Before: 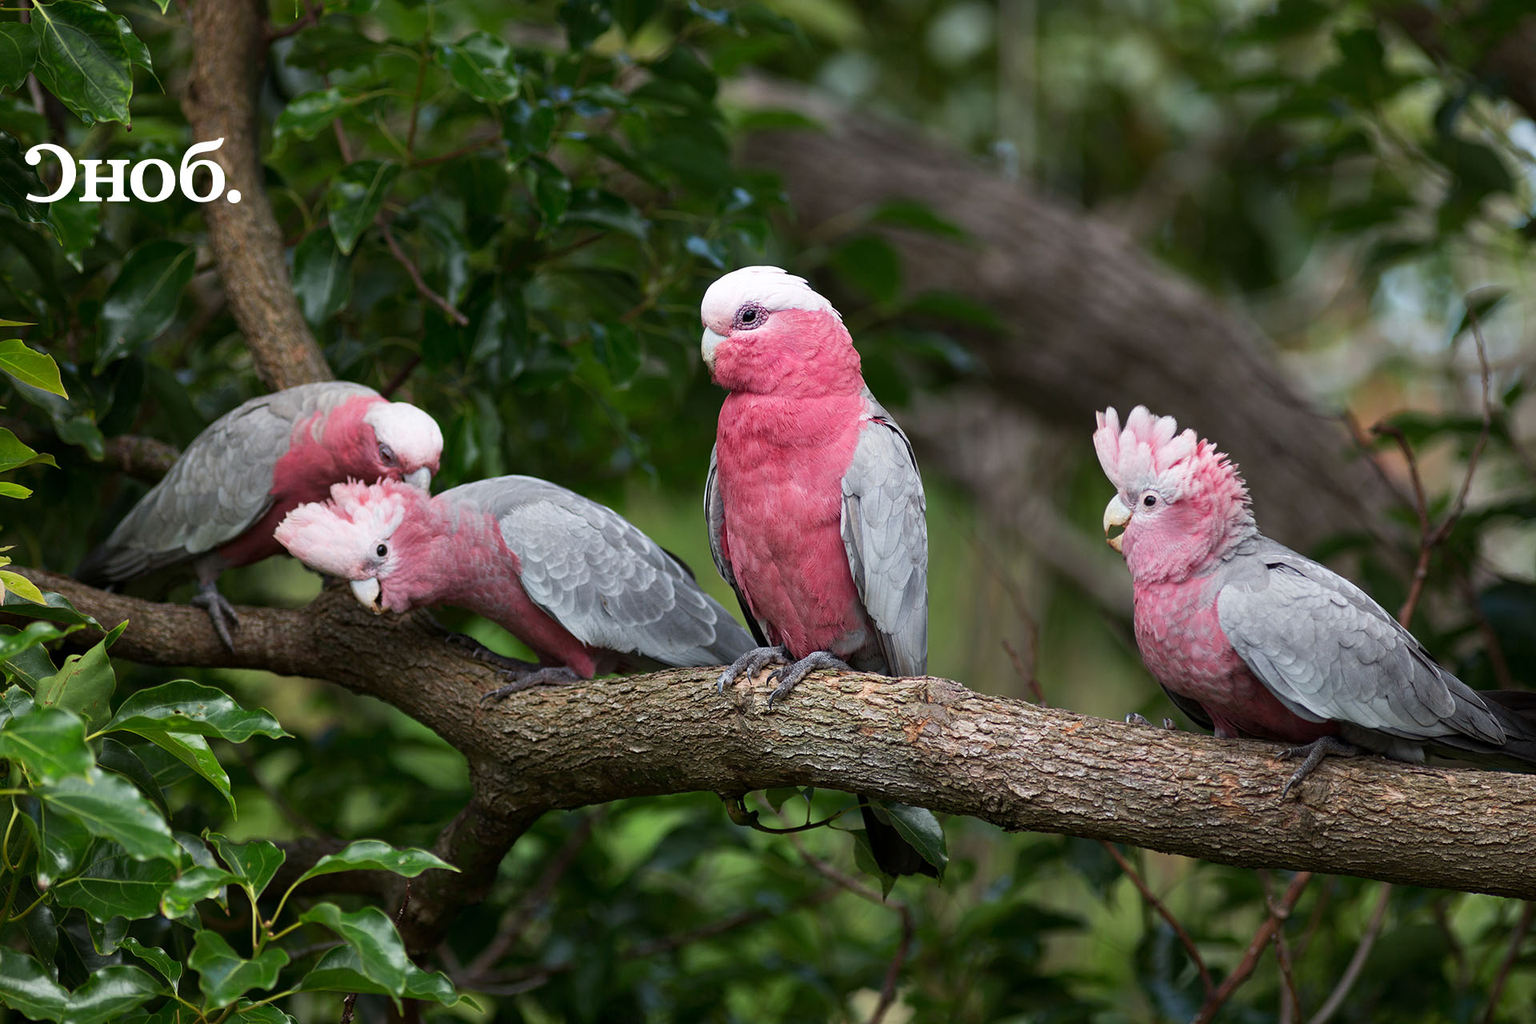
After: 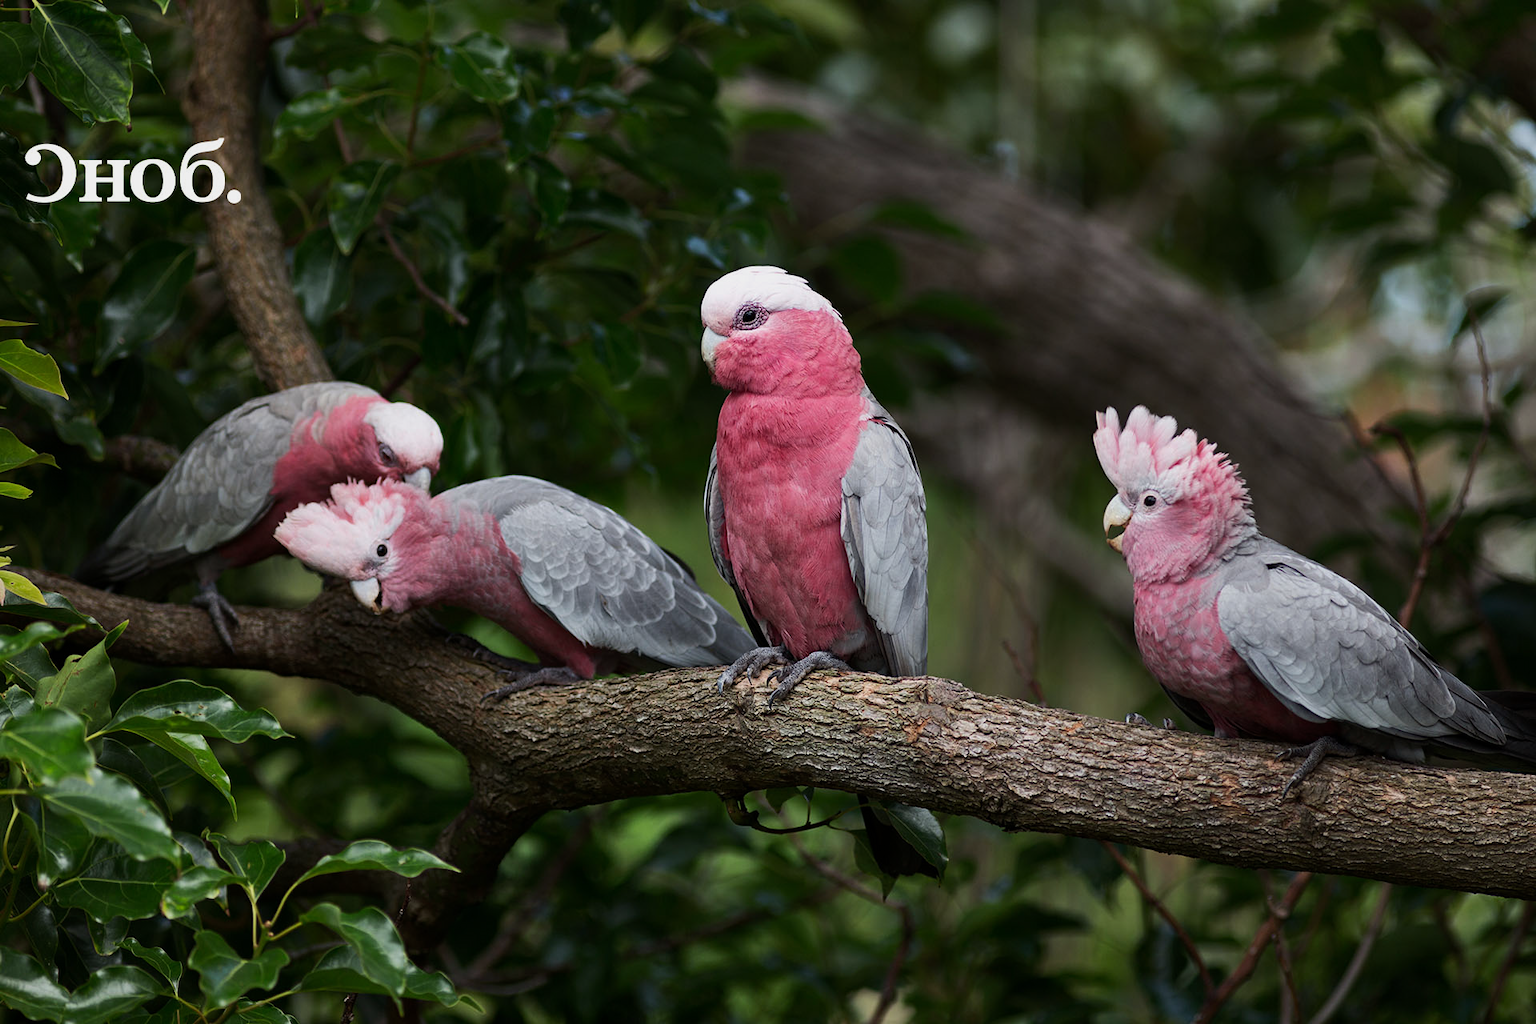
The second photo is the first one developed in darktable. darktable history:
exposure: exposure -0.582 EV, compensate highlight preservation false
tone equalizer: -8 EV -0.417 EV, -7 EV -0.389 EV, -6 EV -0.333 EV, -5 EV -0.222 EV, -3 EV 0.222 EV, -2 EV 0.333 EV, -1 EV 0.389 EV, +0 EV 0.417 EV, edges refinement/feathering 500, mask exposure compensation -1.57 EV, preserve details no
